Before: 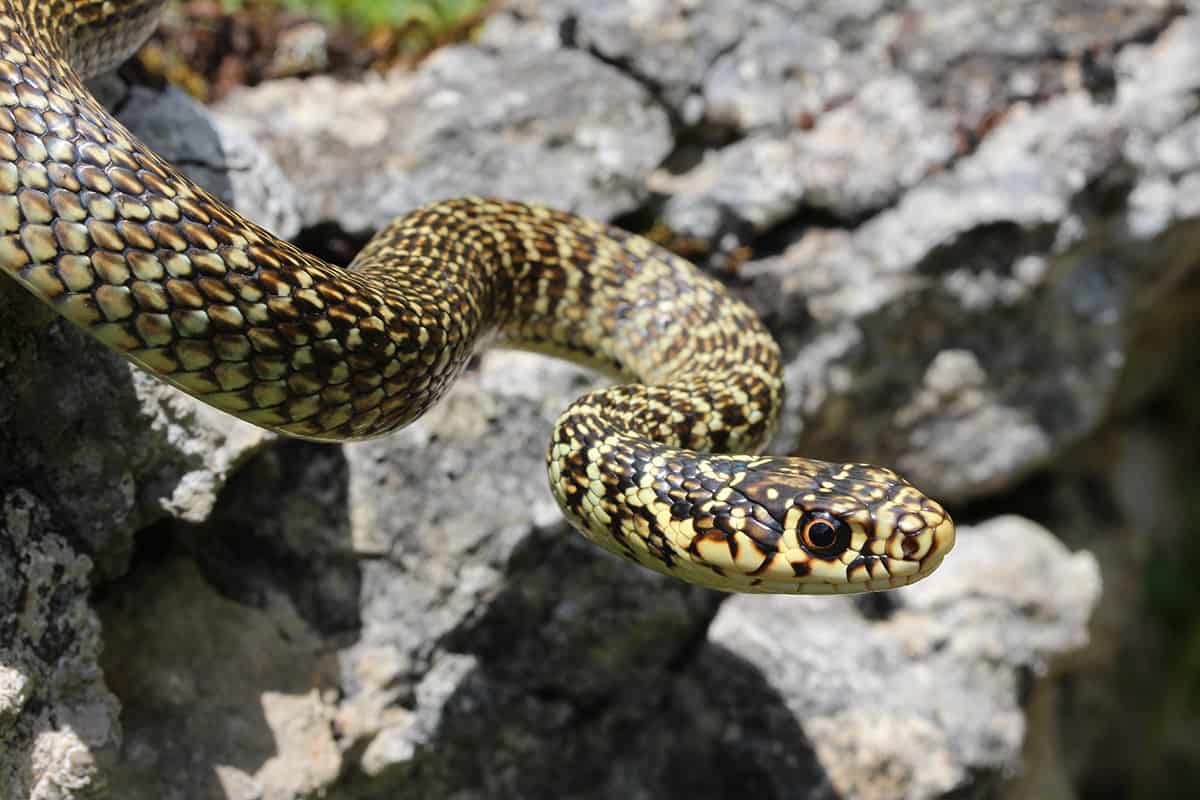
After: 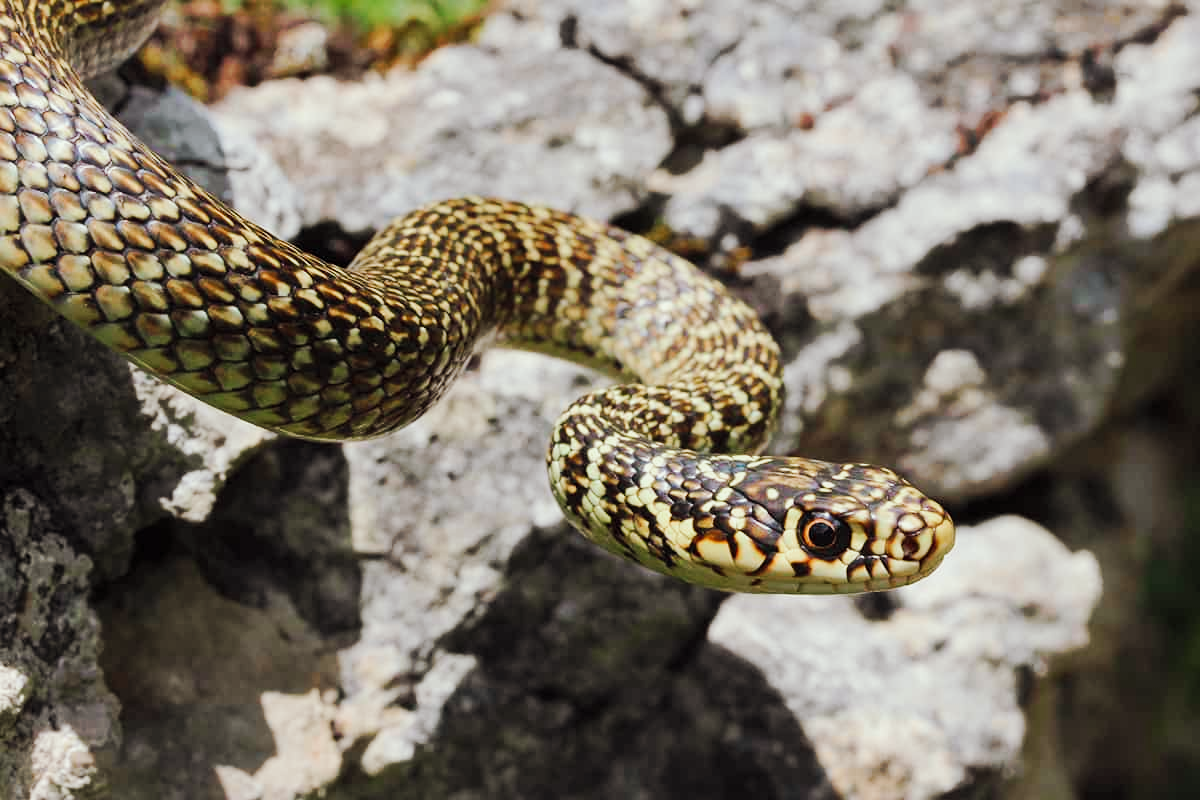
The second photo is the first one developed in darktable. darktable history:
tone curve: curves: ch0 [(0, 0) (0.003, 0.003) (0.011, 0.011) (0.025, 0.024) (0.044, 0.043) (0.069, 0.067) (0.1, 0.096) (0.136, 0.131) (0.177, 0.171) (0.224, 0.216) (0.277, 0.267) (0.335, 0.323) (0.399, 0.384) (0.468, 0.45) (0.543, 0.549) (0.623, 0.628) (0.709, 0.713) (0.801, 0.803) (0.898, 0.899) (1, 1)], preserve colors none
color look up table: target L [93.09, 91.83, 89.9, 86.81, 73.02, 72.09, 69.53, 60.84, 62.51, 52.19, 32.28, 25.97, 3.732, 200, 86.59, 75.9, 73.67, 63.85, 66.19, 51.56, 49.94, 43.53, 43.07, 33.72, 36.7, 13.75, 94.6, 88.25, 71.22, 77.01, 66.89, 67.77, 67.88, 59.98, 56.37, 48.08, 46.62, 46.37, 36.33, 33.76, 11.19, 6.976, 6.14, 92.57, 77.97, 75.31, 67.12, 44.9, 45.03], target a [-9.657, -24.78, -32.08, -52.68, -21.43, -67.05, -32.6, -34.02, -2.94, -51.92, -35.67, -9.406, -4.489, 0, 10.67, 6.449, 40.29, 53.81, 54.56, 41.06, 12.25, 15.96, 67.71, 13.69, 61.03, 30.66, 0.693, 16.48, 18.89, 38.33, 68.51, 25.51, 17.18, 8.573, 77.23, 73.05, 38.12, 59.85, 47.78, 32.6, 27.63, 24.94, 0.419, -20.86, -1.486, -4.296, -24.09, -0.829, -29.94], target b [23.59, 49.09, 17.96, 26.9, 72.36, 67.3, 7.374, 42.27, 21.84, 53.05, 31.42, 33.15, 2.181, 0, 19.66, 76.61, 5.489, 72.41, 22.57, 60.25, 55.75, 39.48, 54.9, 8.184, 17.87, 19.06, 0.248, -10.5, 0.655, -29, -35.03, -19.48, -43.25, -13.81, -14.22, -29.94, -23.5, -51.88, 1.064, -60.63, -35.66, 1.002, -13.89, -7.415, -27.18, -1.507, -25.26, -41.67, -3.305], num patches 49
